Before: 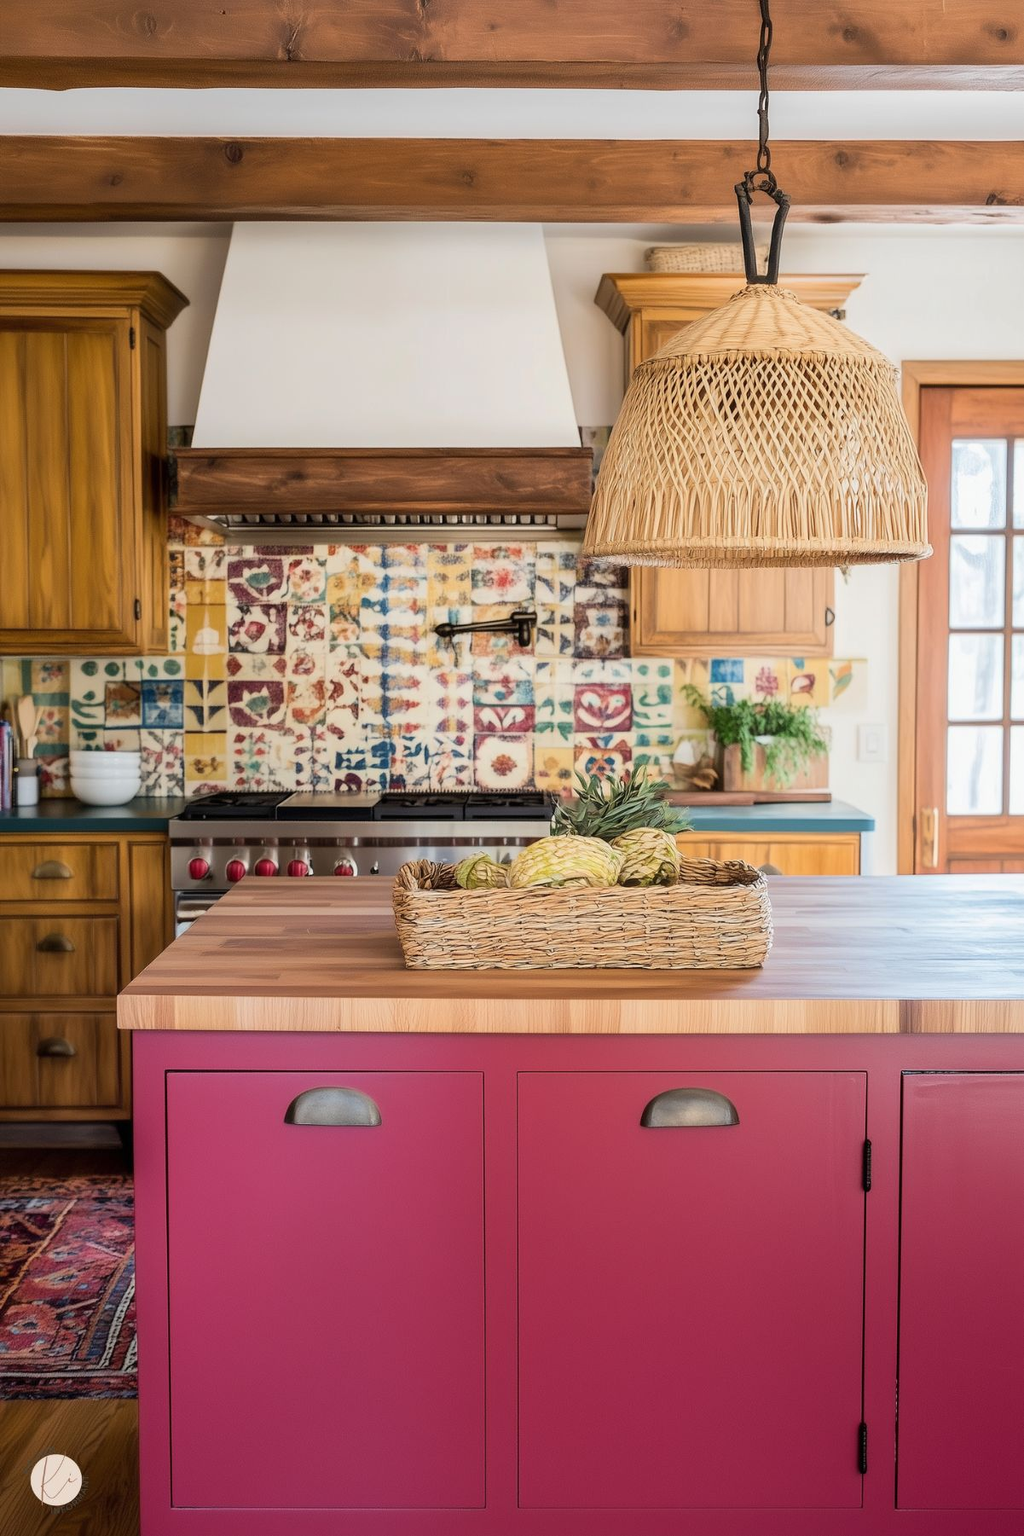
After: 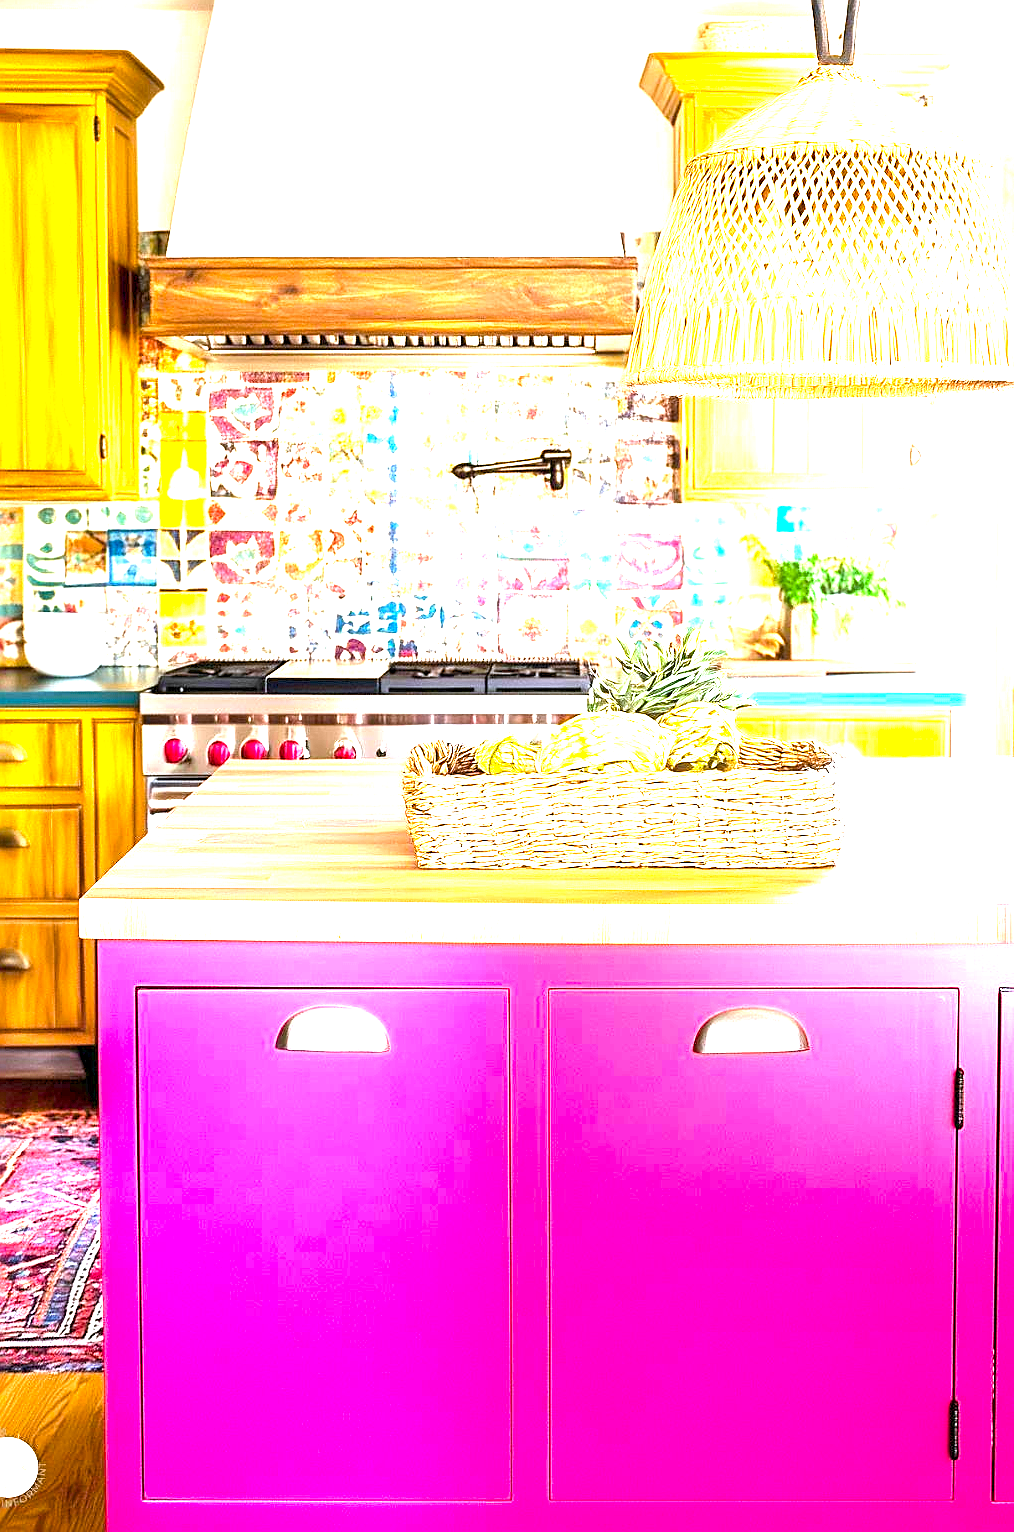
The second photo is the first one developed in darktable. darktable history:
exposure: exposure 2.927 EV, compensate highlight preservation false
color balance rgb: power › hue 212.54°, highlights gain › luminance 17.105%, highlights gain › chroma 2.935%, highlights gain › hue 257.99°, global offset › luminance -0.374%, perceptual saturation grading › global saturation 31.229%, global vibrance 20%
sharpen: on, module defaults
crop and rotate: left 4.838%, top 14.935%, right 10.672%
